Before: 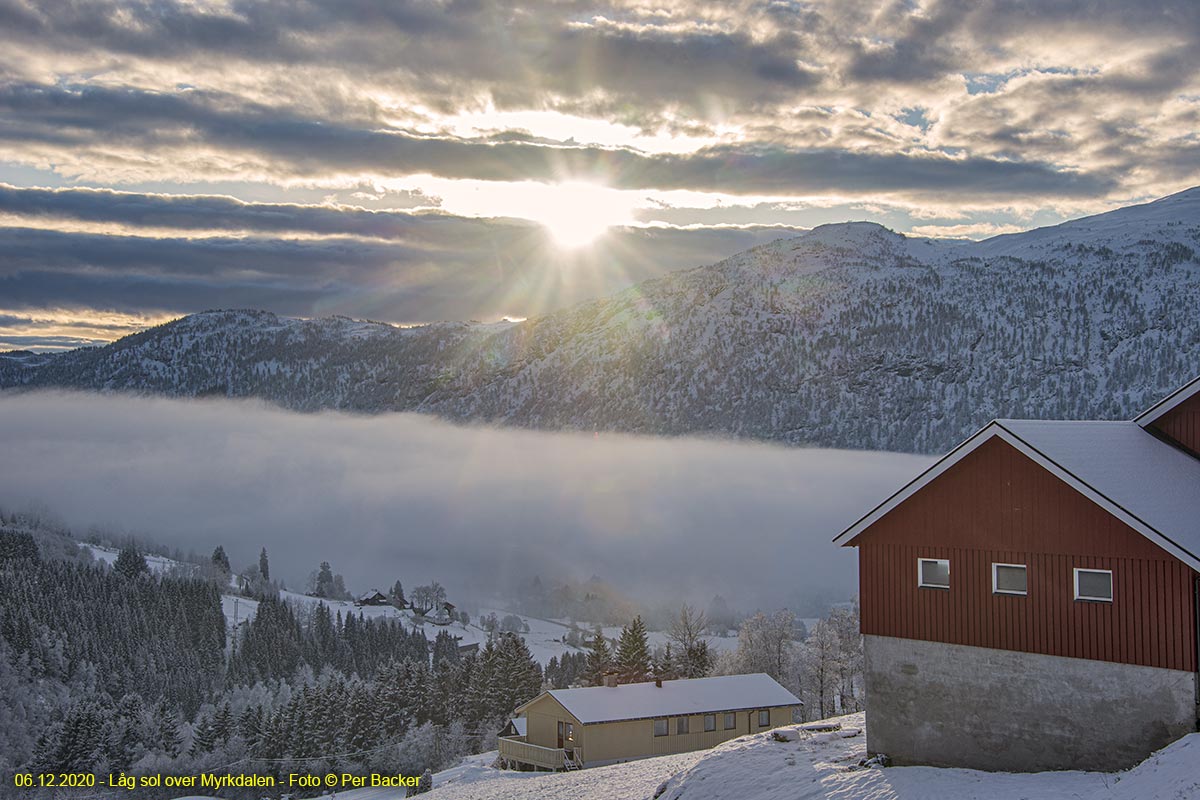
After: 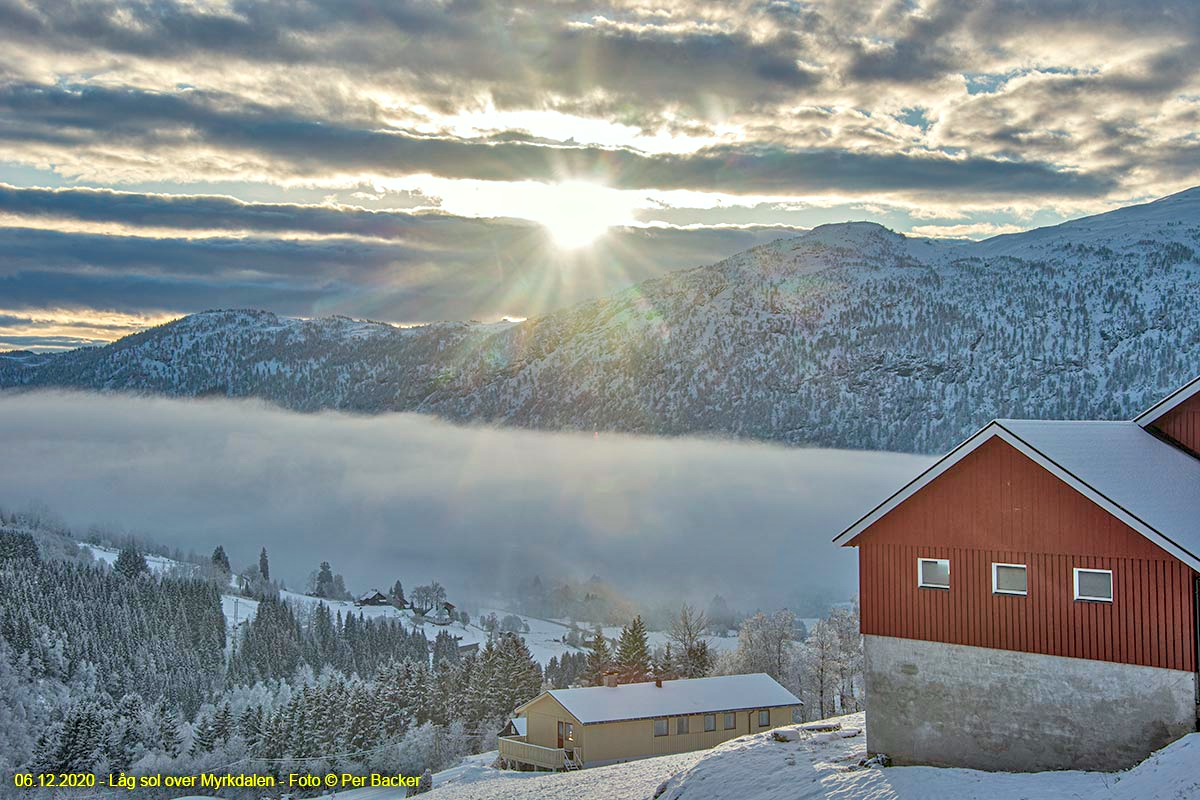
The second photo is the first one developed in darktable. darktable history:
local contrast: mode bilateral grid, contrast 29, coarseness 26, midtone range 0.2
color correction: highlights a* -6.7, highlights b* 0.581
tone equalizer: -7 EV 0.141 EV, -6 EV 0.619 EV, -5 EV 1.17 EV, -4 EV 1.33 EV, -3 EV 1.18 EV, -2 EV 0.6 EV, -1 EV 0.165 EV
